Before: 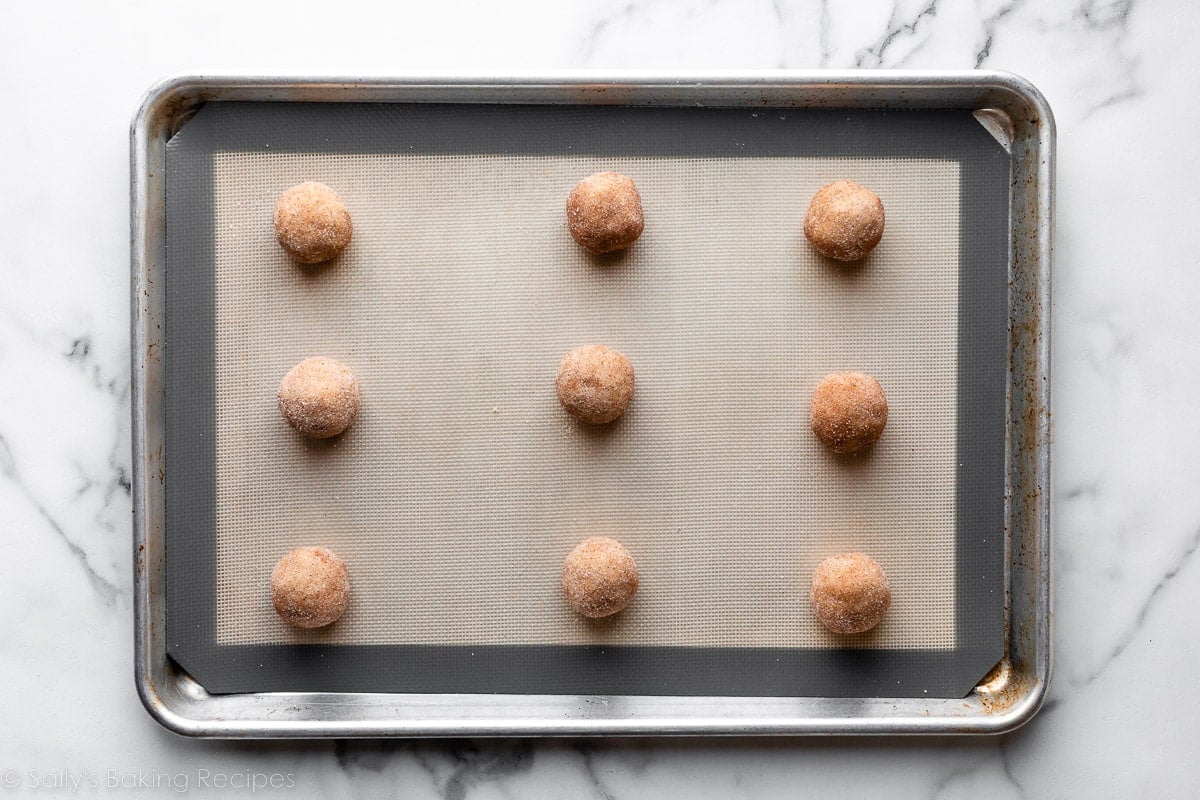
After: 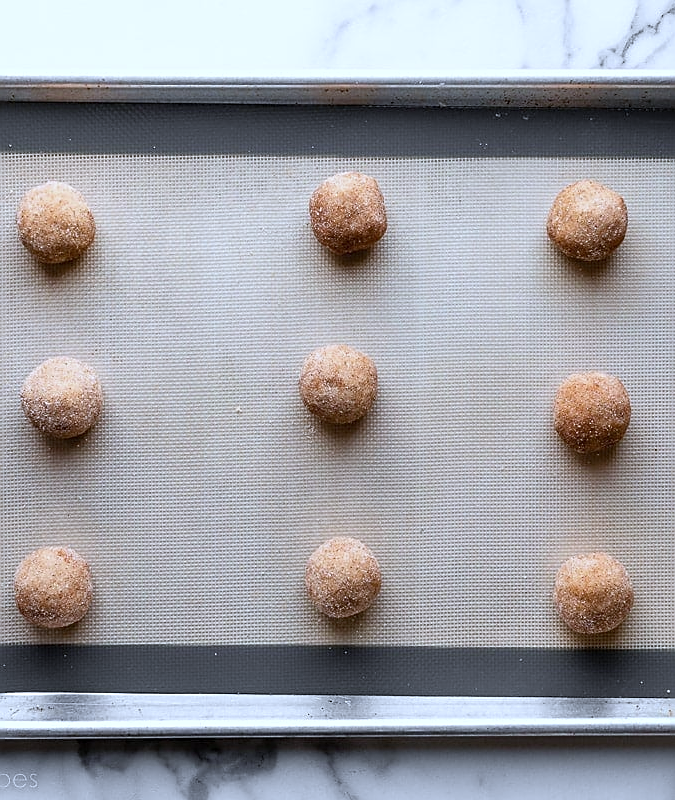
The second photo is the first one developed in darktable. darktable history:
sharpen: on, module defaults
crop: left 21.496%, right 22.254%
white balance: red 0.931, blue 1.11
